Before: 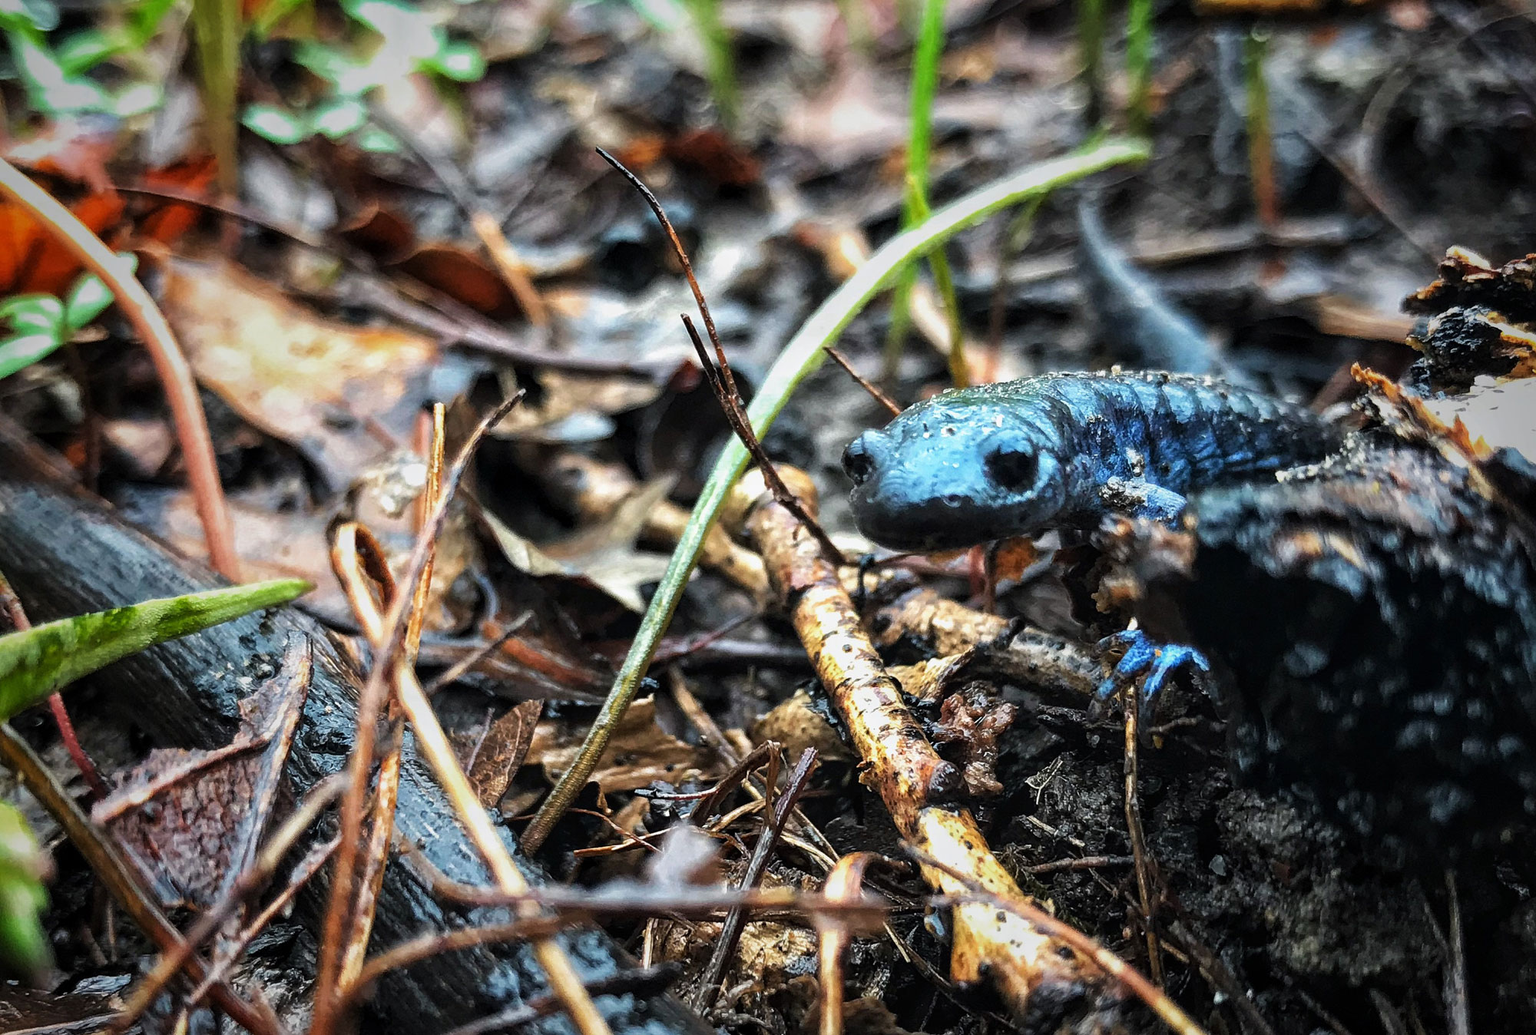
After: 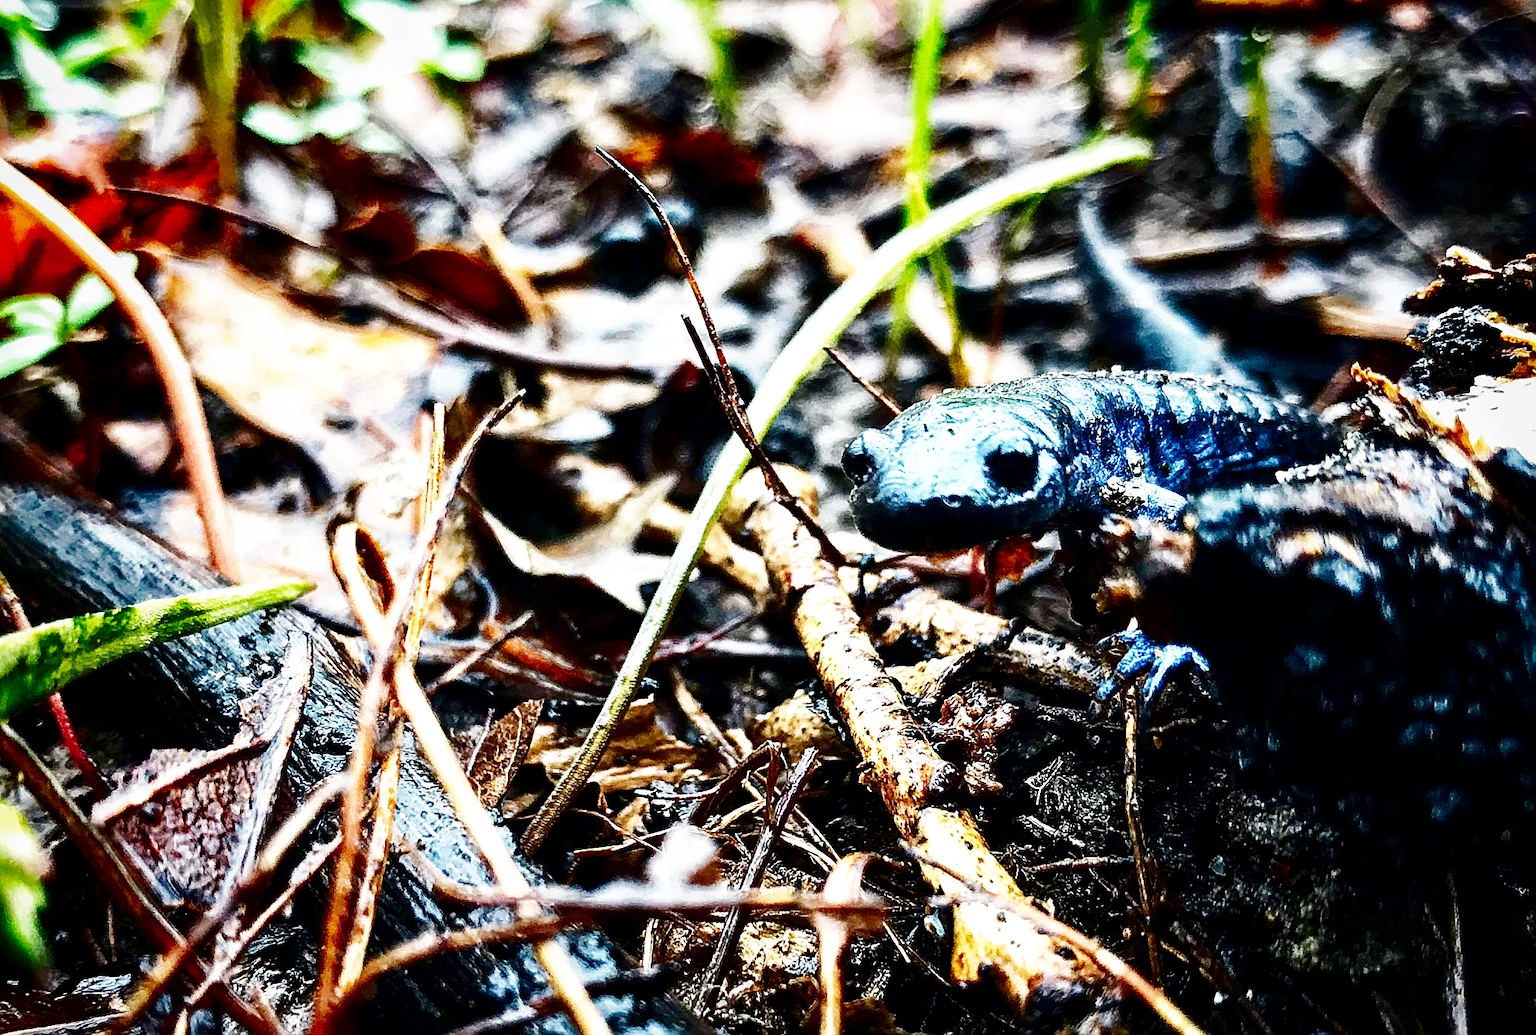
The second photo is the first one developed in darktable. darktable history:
sharpen: on, module defaults
contrast brightness saturation: contrast 0.09, brightness -0.59, saturation 0.17
base curve: curves: ch0 [(0, 0) (0.007, 0.004) (0.027, 0.03) (0.046, 0.07) (0.207, 0.54) (0.442, 0.872) (0.673, 0.972) (1, 1)], preserve colors none
exposure: exposure 0.426 EV, compensate highlight preservation false
